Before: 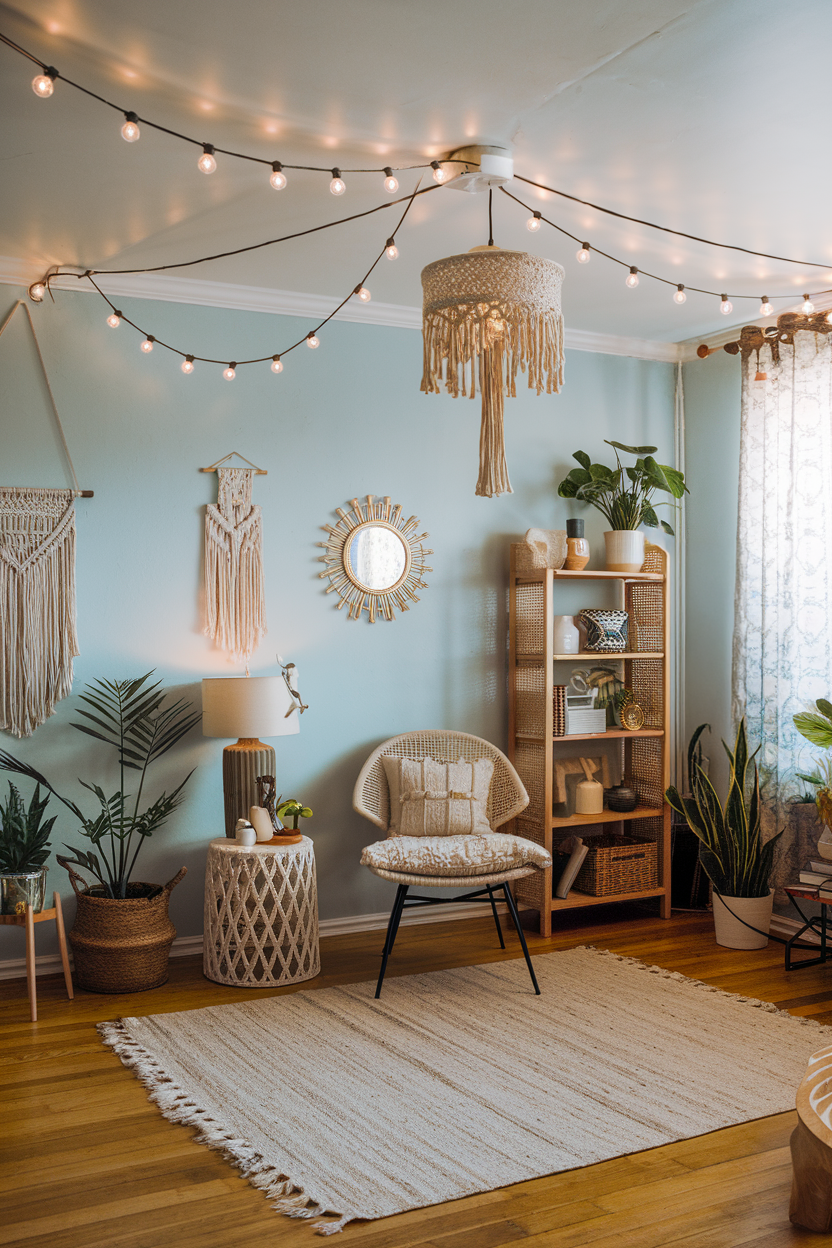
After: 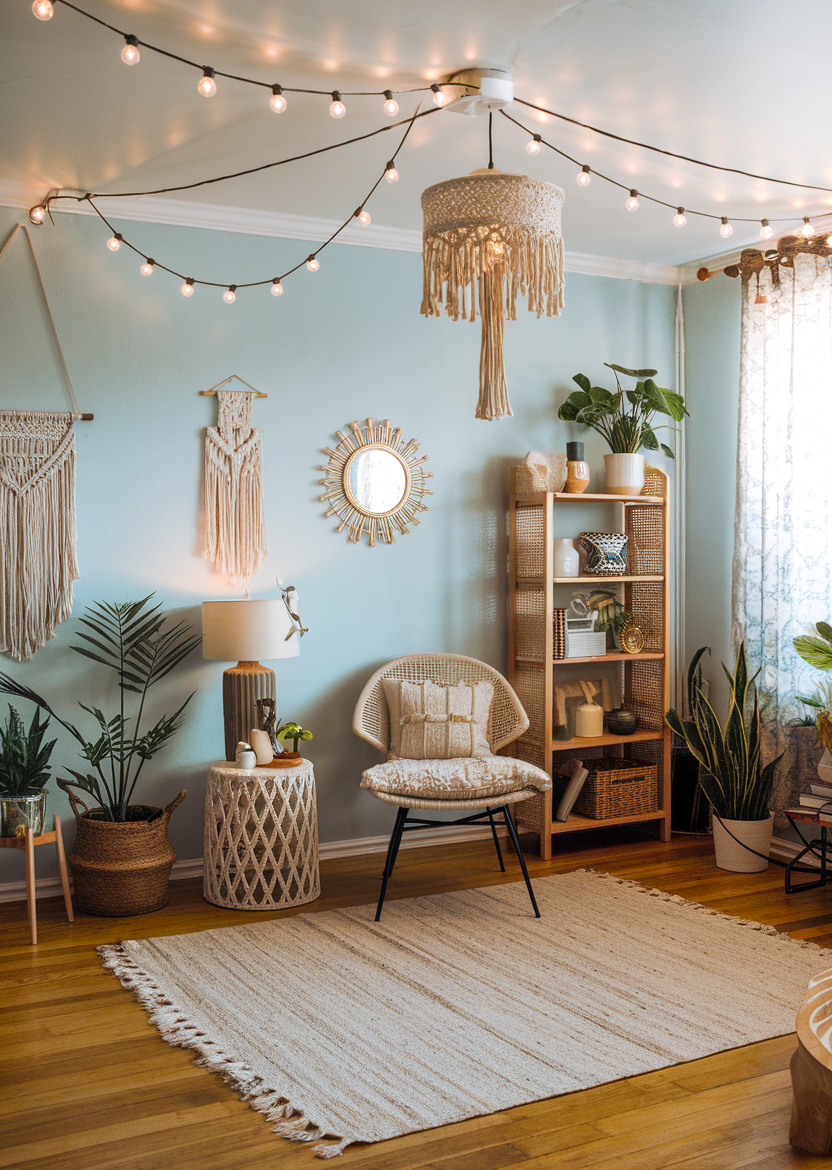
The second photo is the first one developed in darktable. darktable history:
crop and rotate: top 6.25%
exposure: exposure 0.2 EV, compensate highlight preservation false
